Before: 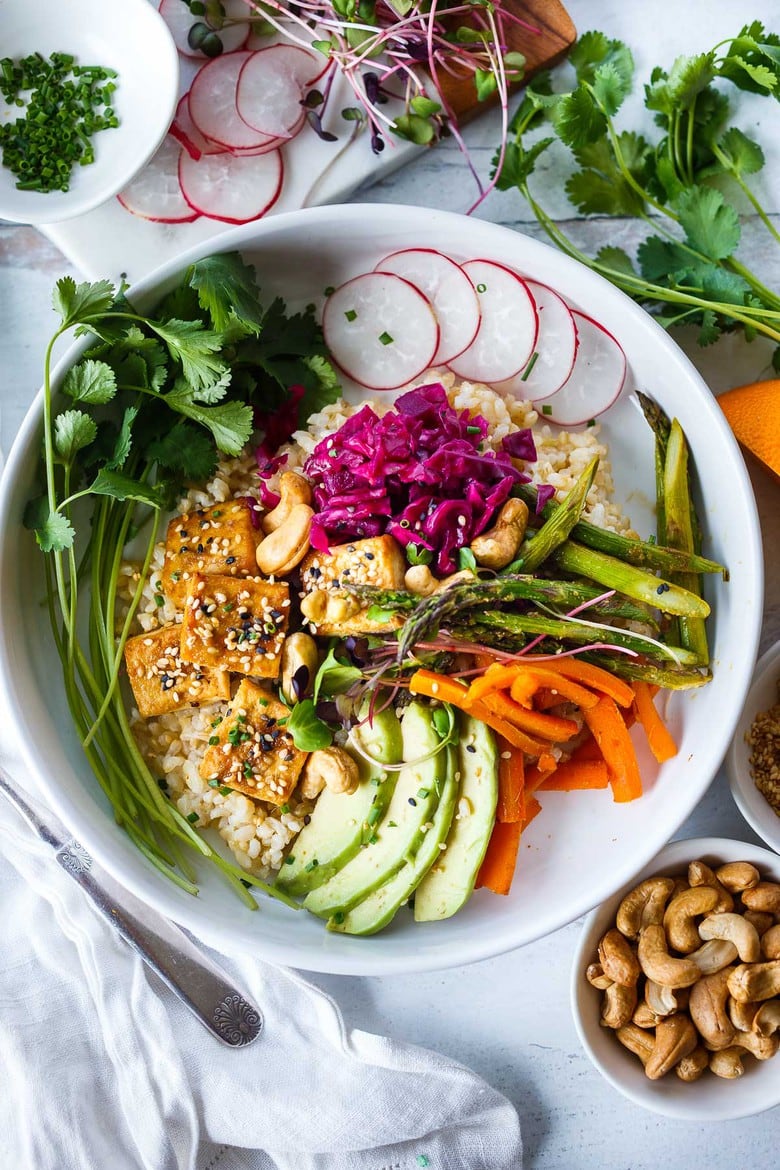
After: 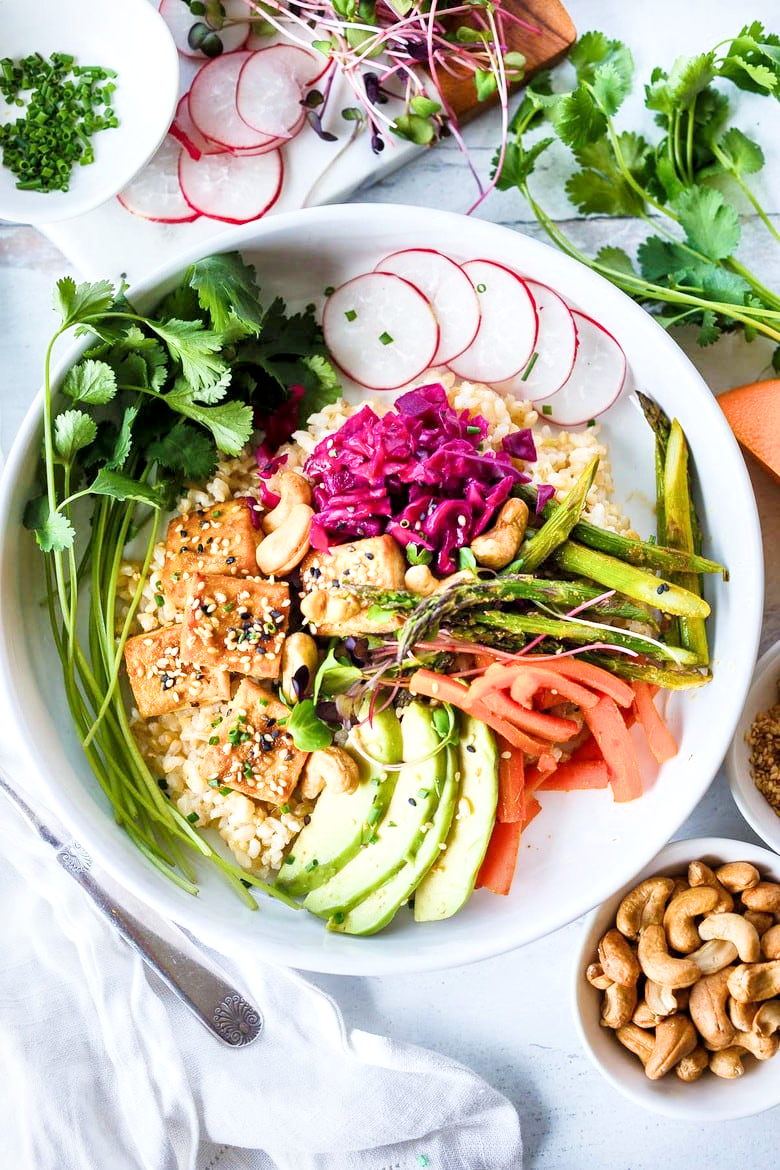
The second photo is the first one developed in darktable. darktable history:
exposure: black level correction 0, exposure 1.199 EV, compensate highlight preservation false
filmic rgb: black relative exposure -7.96 EV, white relative exposure 4.04 EV, hardness 4.15
local contrast: mode bilateral grid, contrast 20, coarseness 50, detail 141%, midtone range 0.2
